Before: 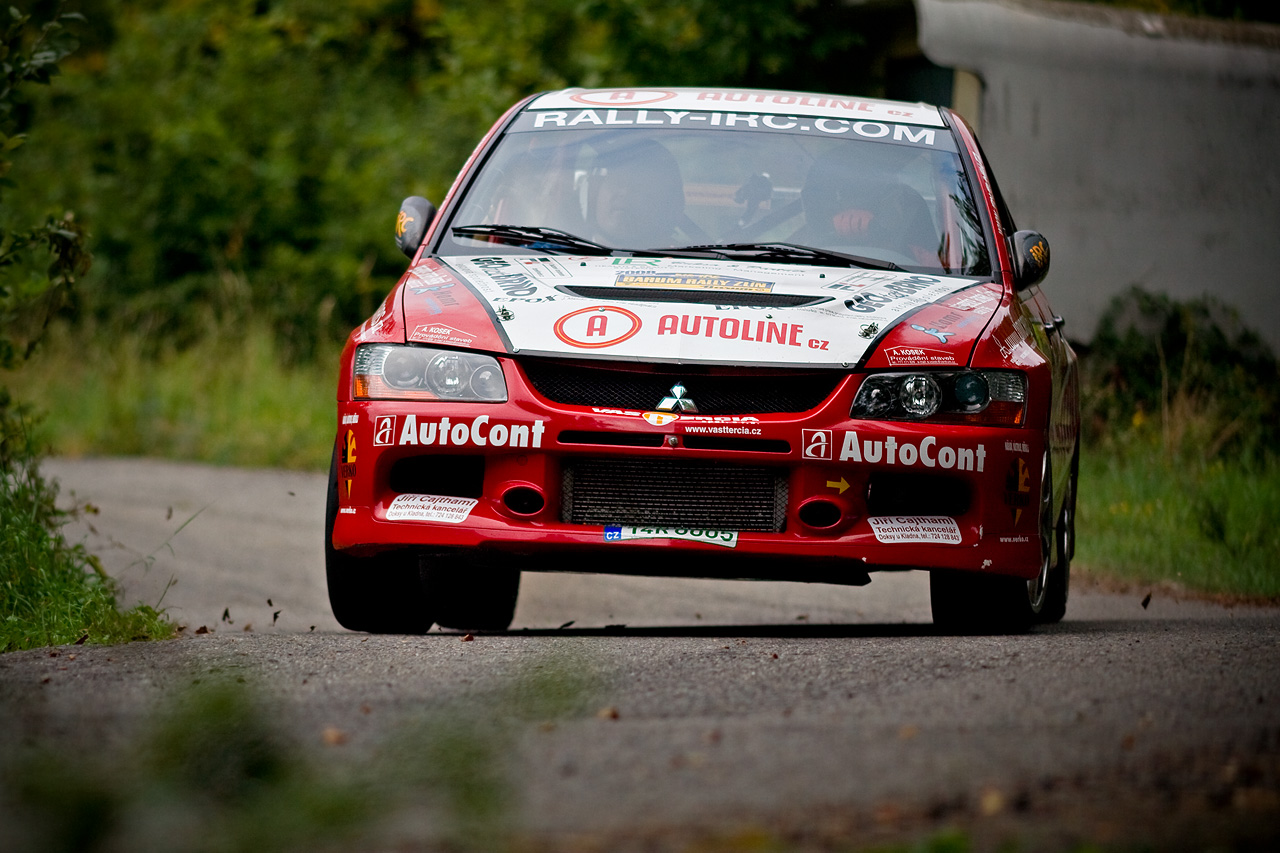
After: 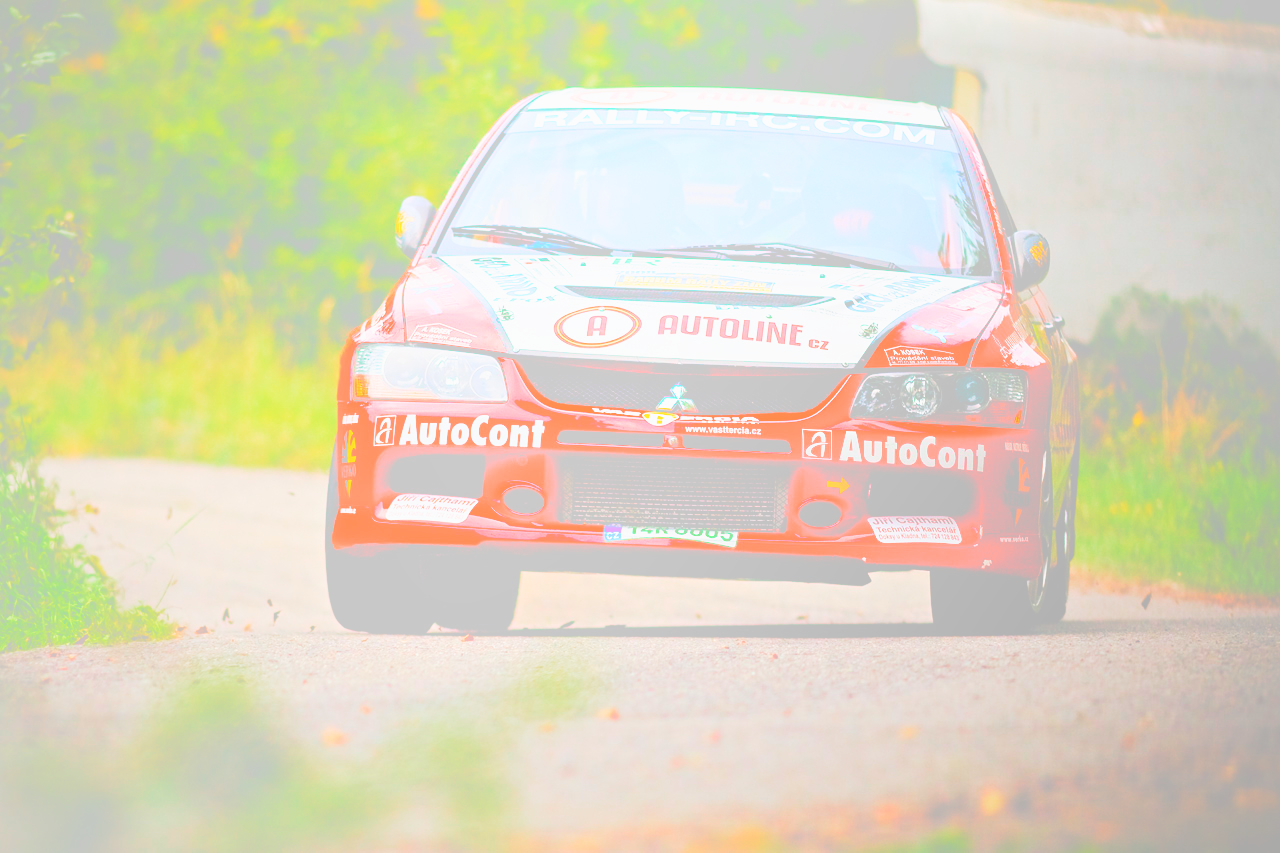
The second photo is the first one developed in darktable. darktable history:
bloom: size 85%, threshold 5%, strength 85%
base curve: curves: ch0 [(0, 0) (0.028, 0.03) (0.121, 0.232) (0.46, 0.748) (0.859, 0.968) (1, 1)], preserve colors none
contrast brightness saturation: contrast -0.11
